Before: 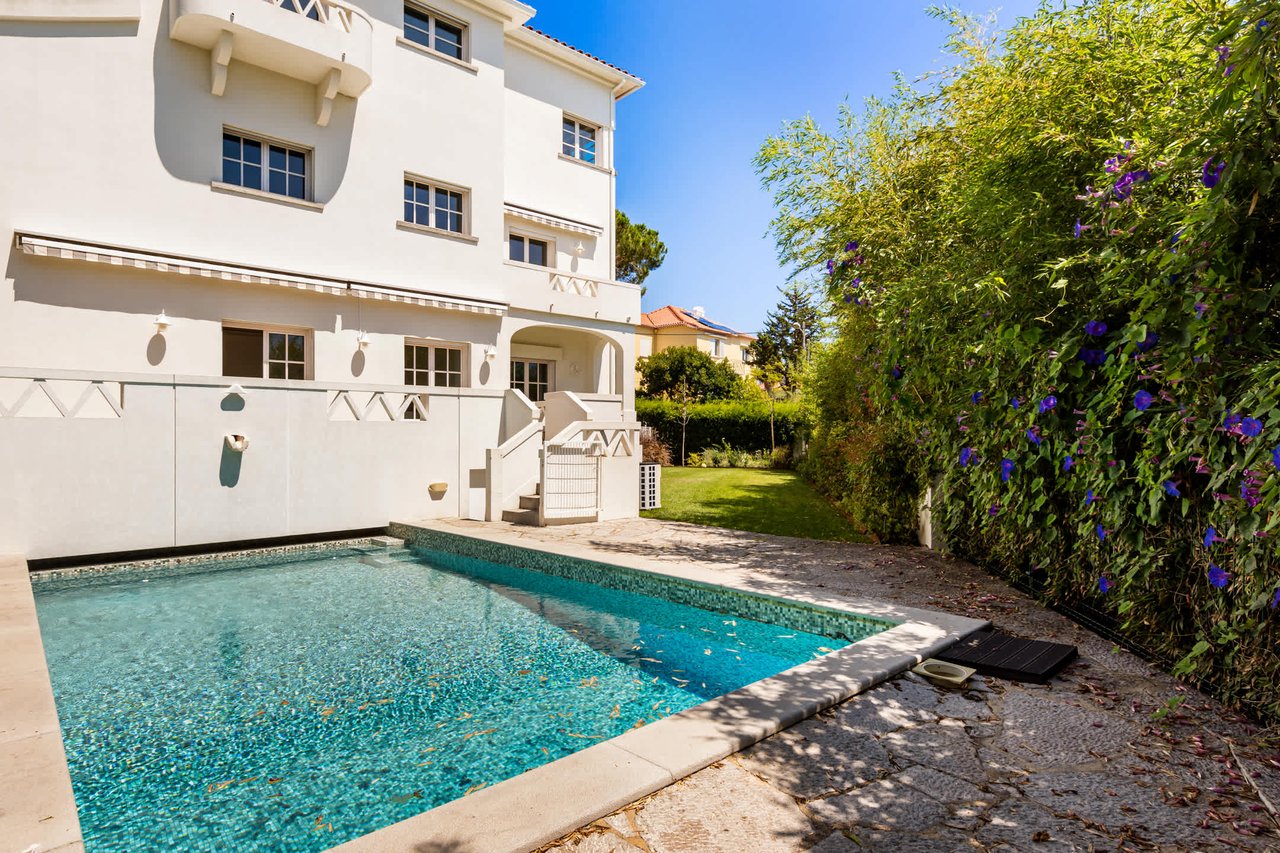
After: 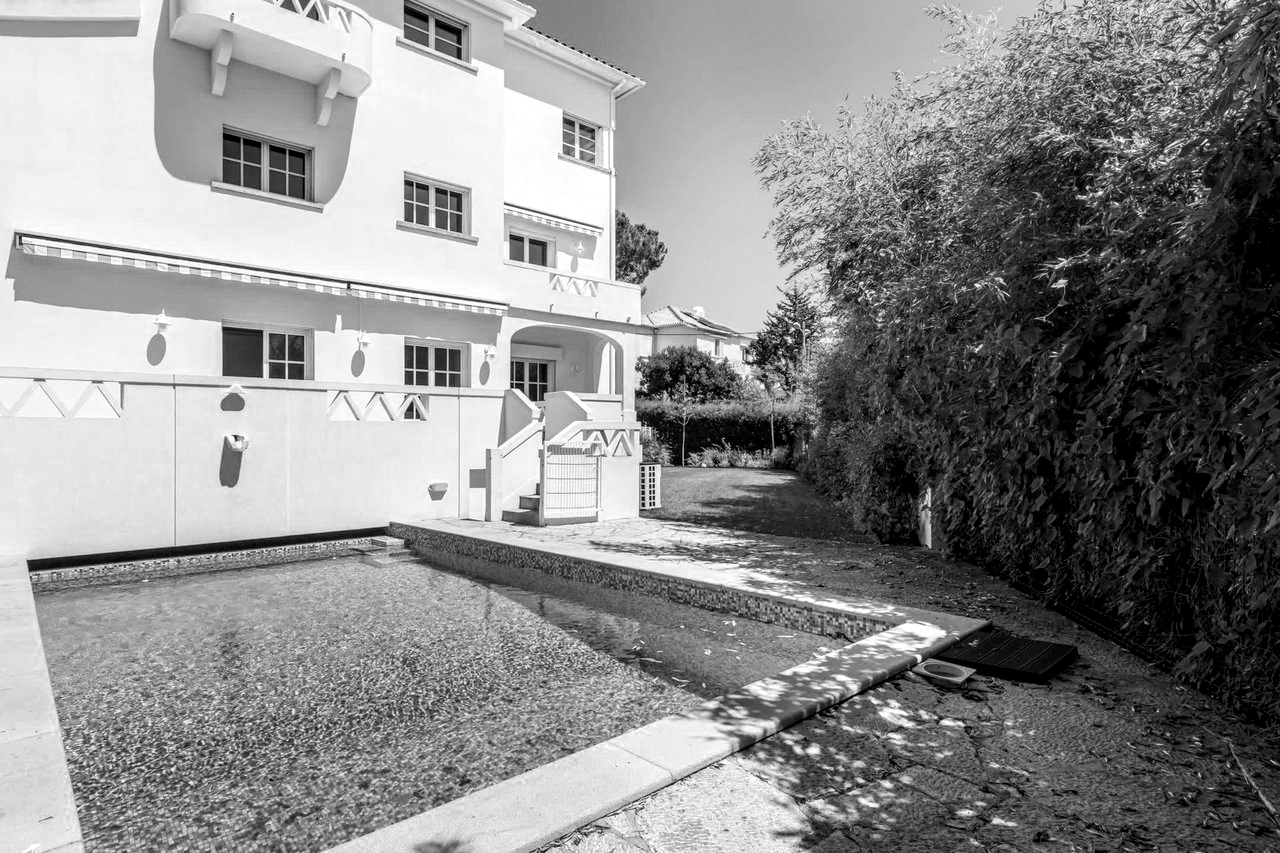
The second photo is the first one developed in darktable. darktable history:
color zones: curves: ch0 [(0.004, 0.588) (0.116, 0.636) (0.259, 0.476) (0.423, 0.464) (0.75, 0.5)]; ch1 [(0, 0) (0.143, 0) (0.286, 0) (0.429, 0) (0.571, 0) (0.714, 0) (0.857, 0)]
shadows and highlights: shadows -71.81, highlights 36.29, soften with gaussian
local contrast: detail 130%
